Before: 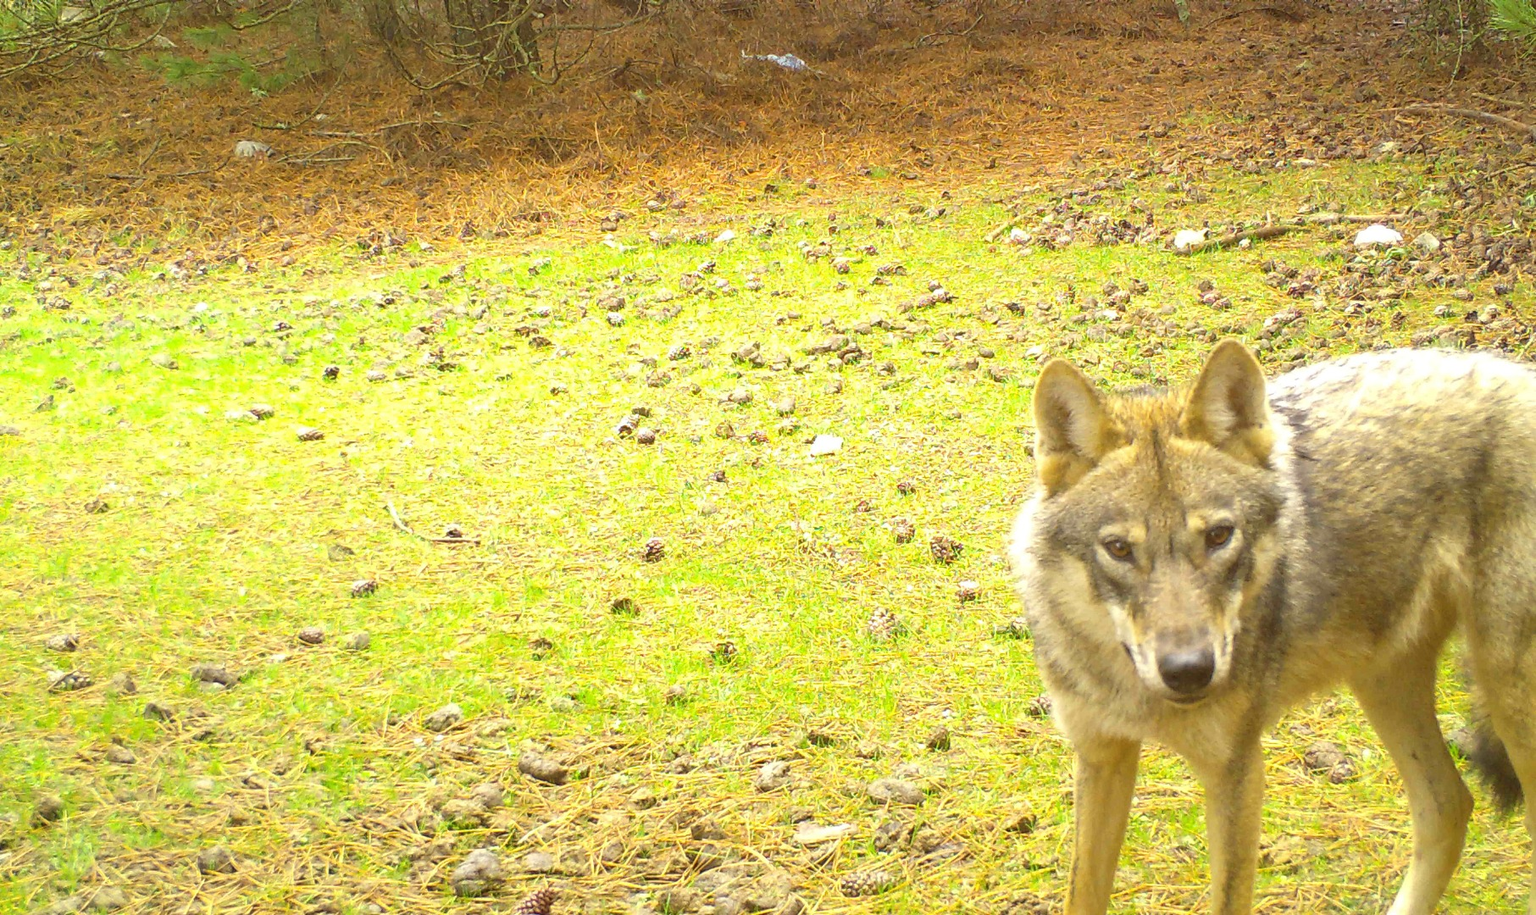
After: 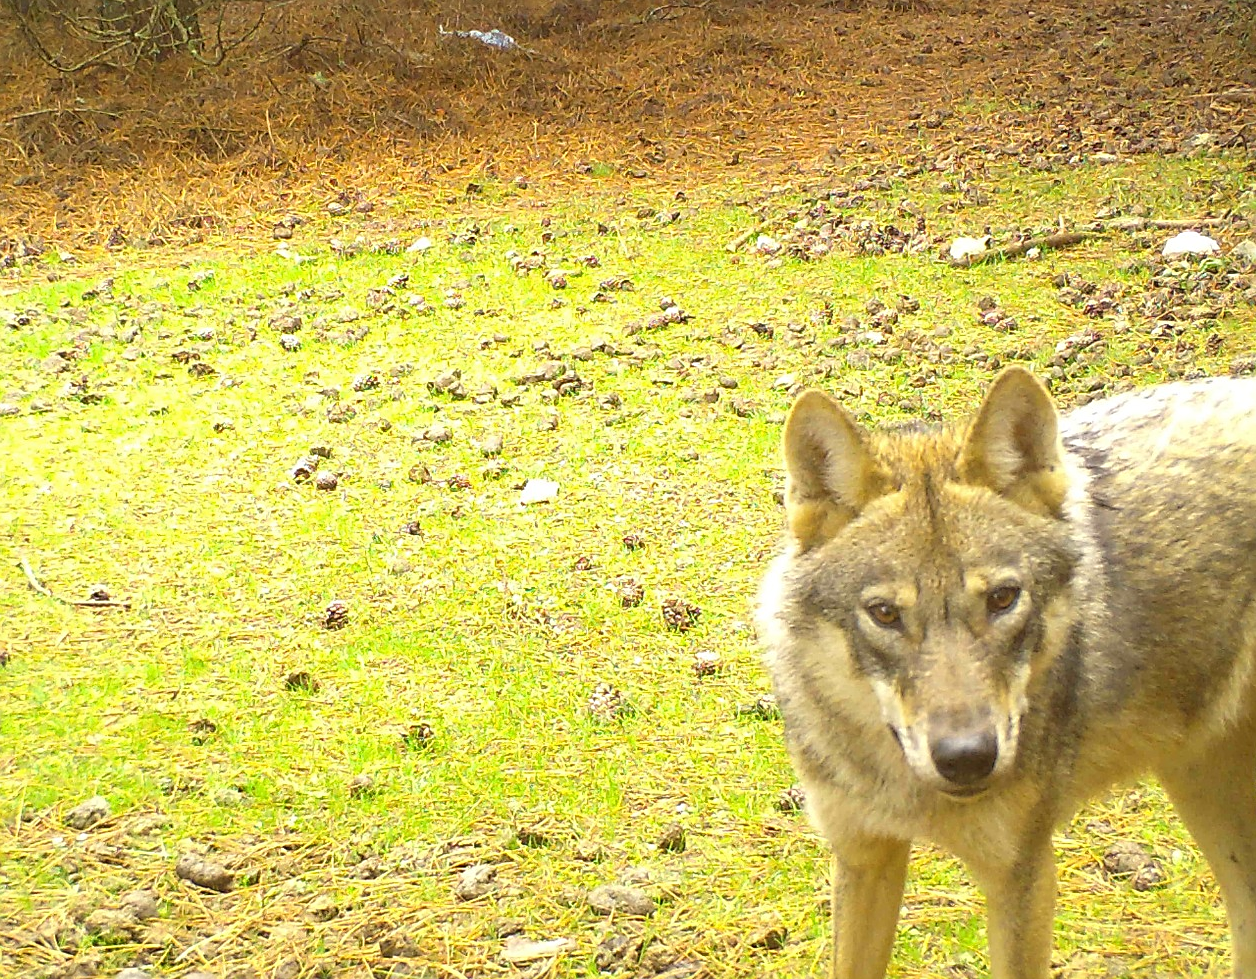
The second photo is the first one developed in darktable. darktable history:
crop and rotate: left 24.145%, top 3.153%, right 6.557%, bottom 6.163%
sharpen: on, module defaults
